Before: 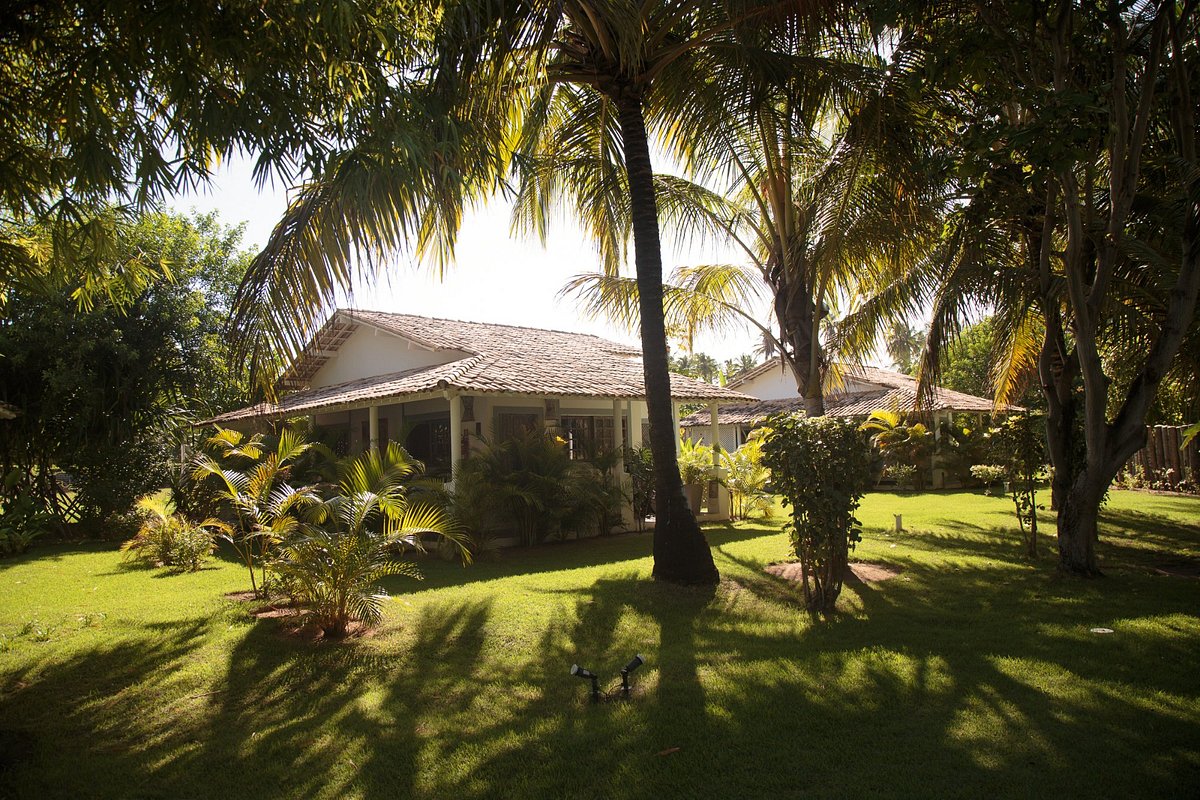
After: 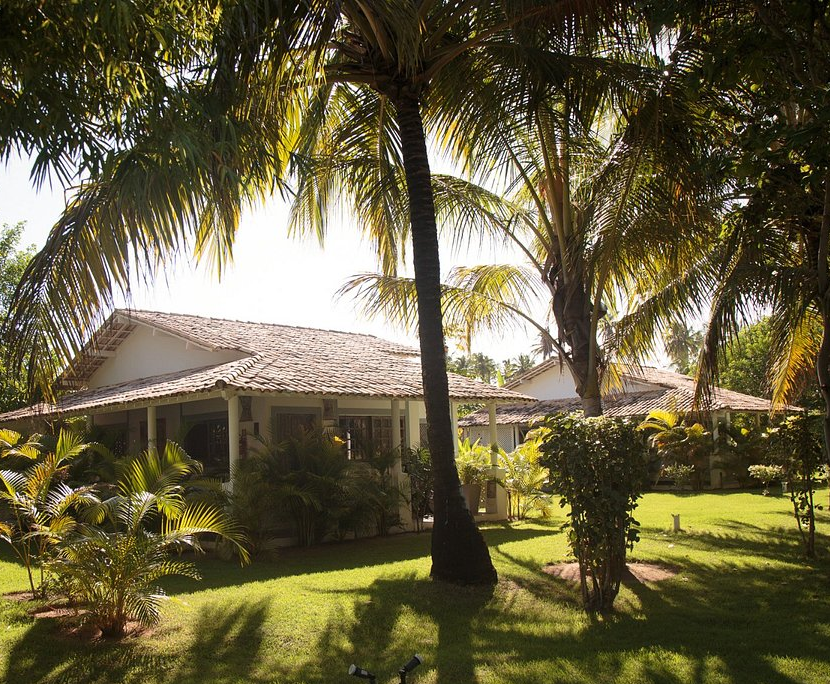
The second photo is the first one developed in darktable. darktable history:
crop: left 18.551%, right 12.271%, bottom 14.385%
